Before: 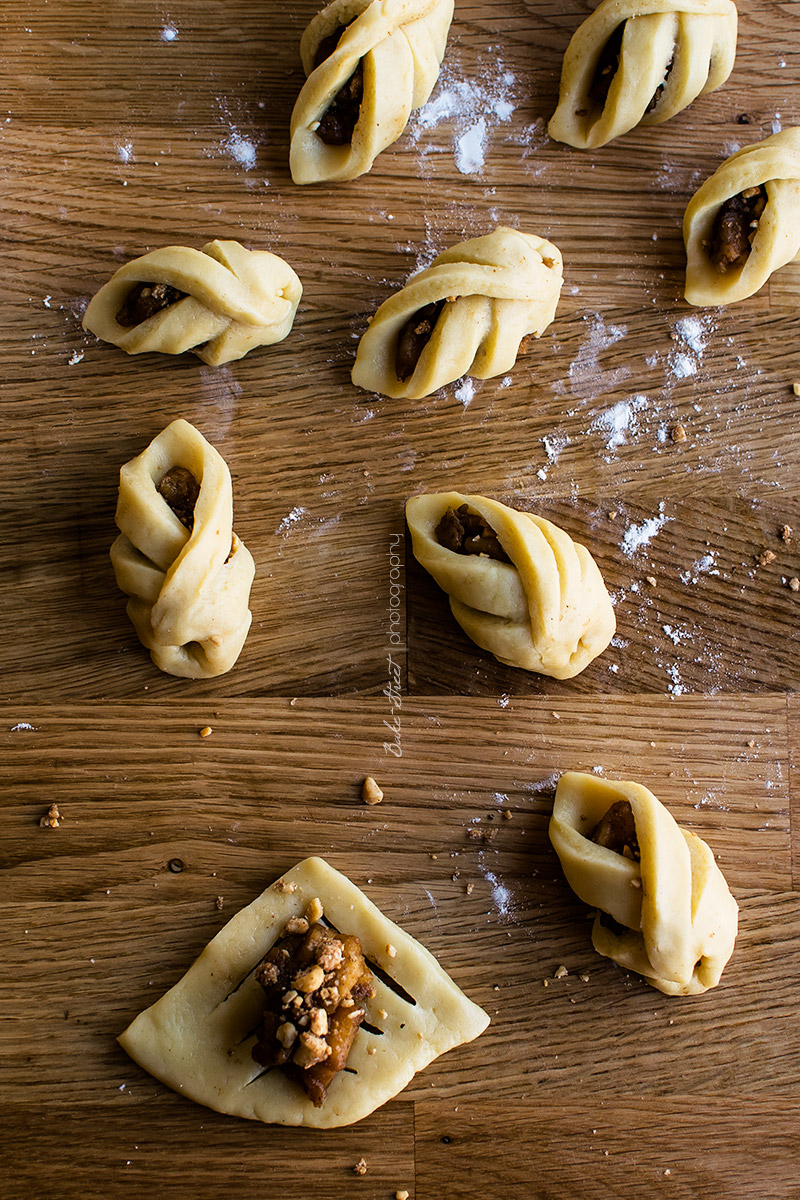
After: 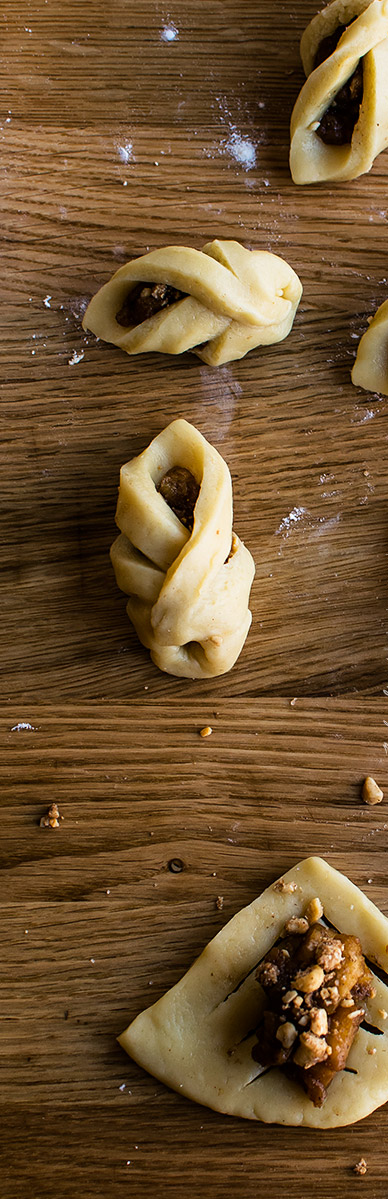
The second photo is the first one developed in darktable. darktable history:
crop and rotate: left 0.05%, top 0%, right 51.352%
